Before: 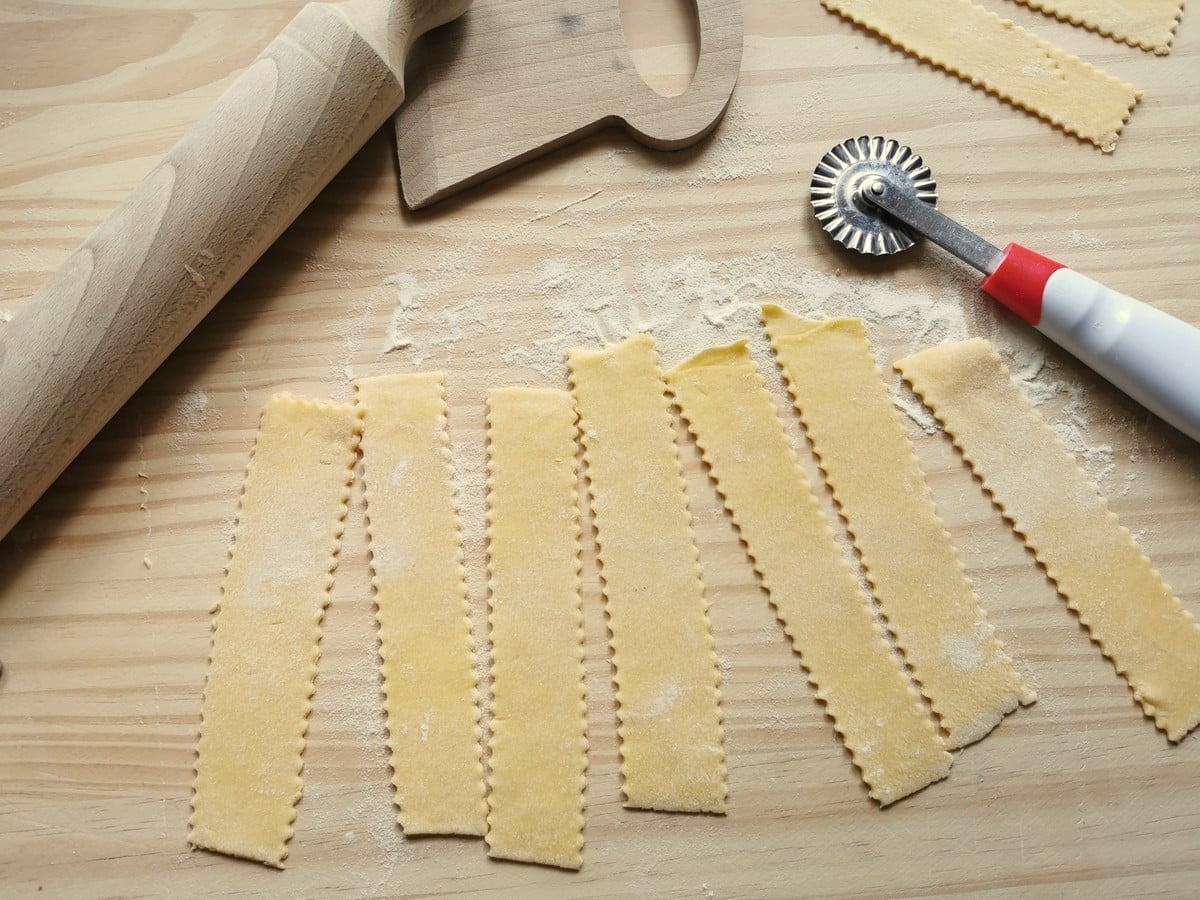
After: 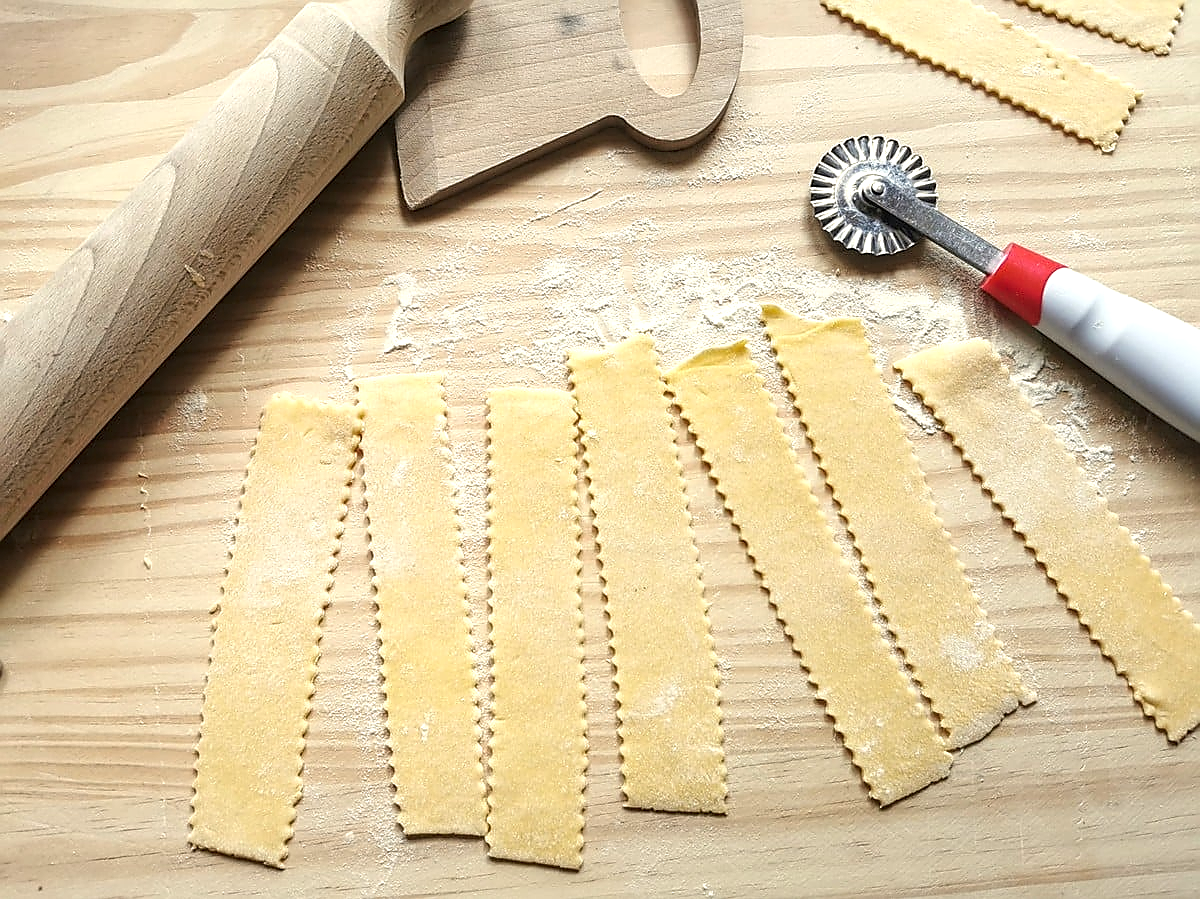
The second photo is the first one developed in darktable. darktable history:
local contrast: on, module defaults
sharpen: radius 1.401, amount 1.266, threshold 0.651
crop: bottom 0.061%
exposure: black level correction 0, exposure 1 EV, compensate exposure bias true, compensate highlight preservation false
